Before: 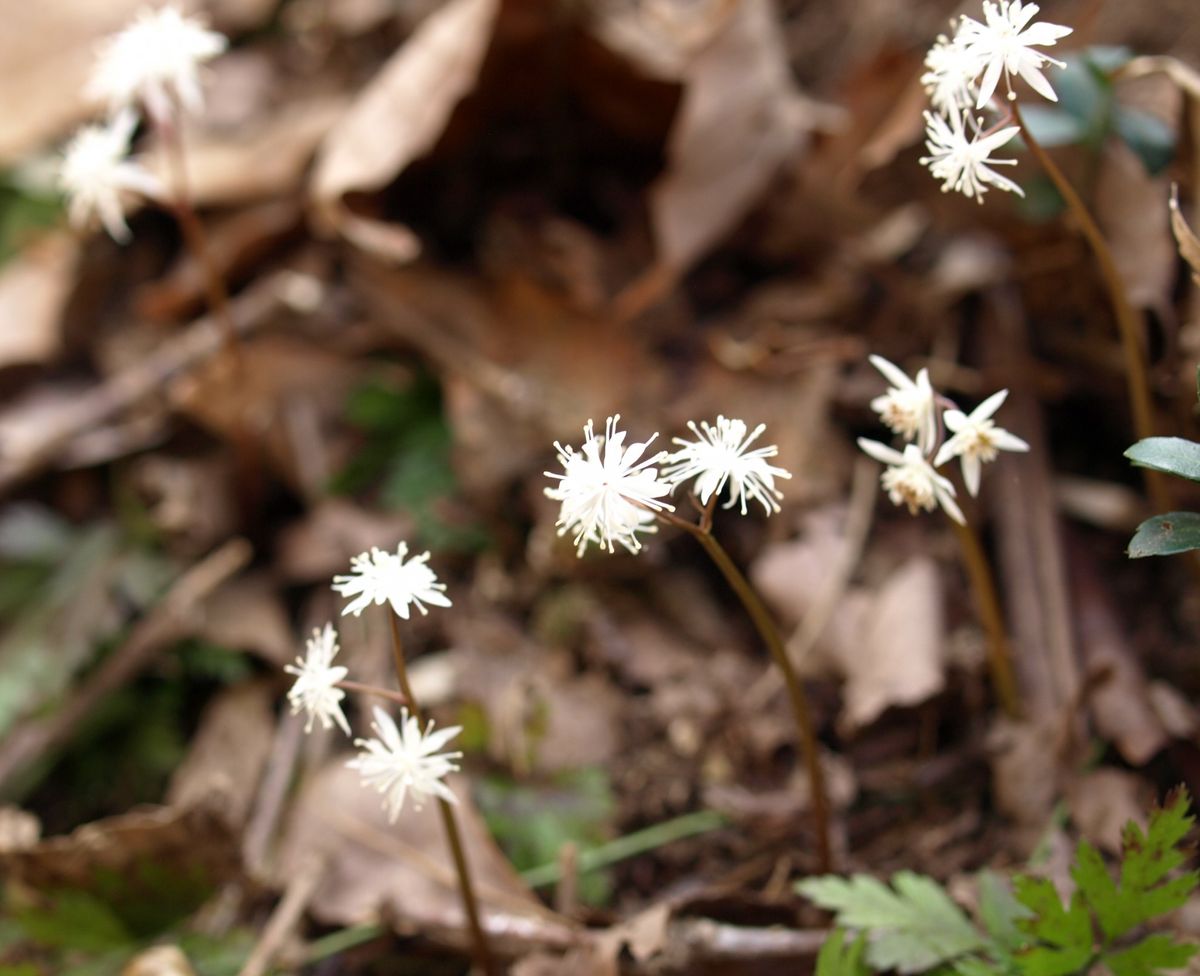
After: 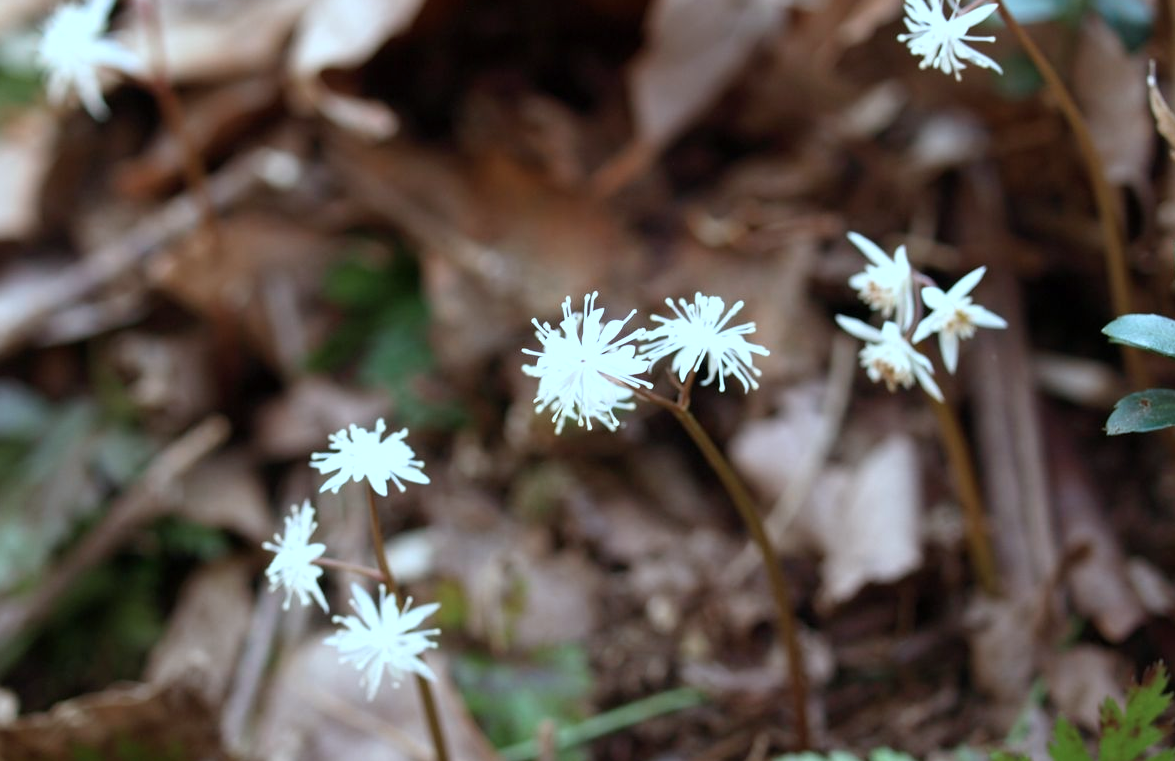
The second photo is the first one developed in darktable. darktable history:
crop and rotate: left 1.871%, top 12.682%, right 0.137%, bottom 9.293%
color correction: highlights a* -9.81, highlights b* -20.97
